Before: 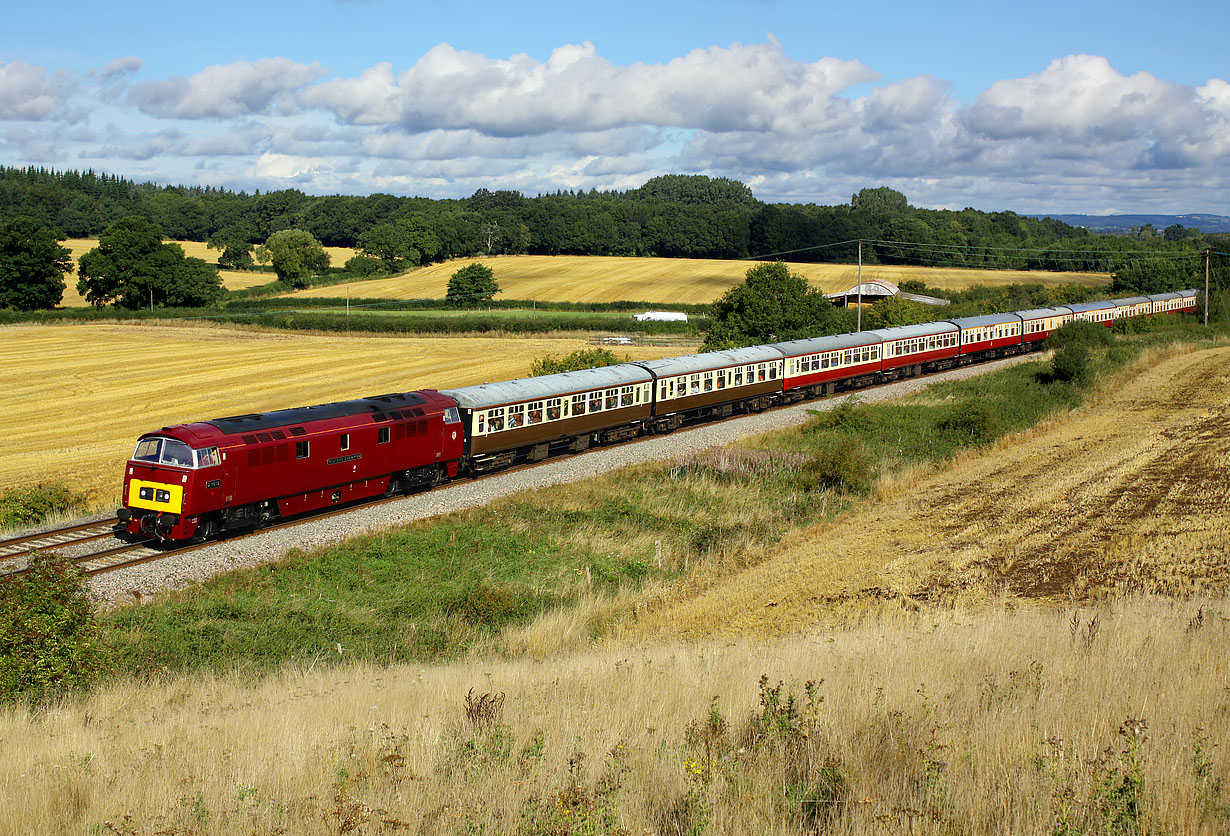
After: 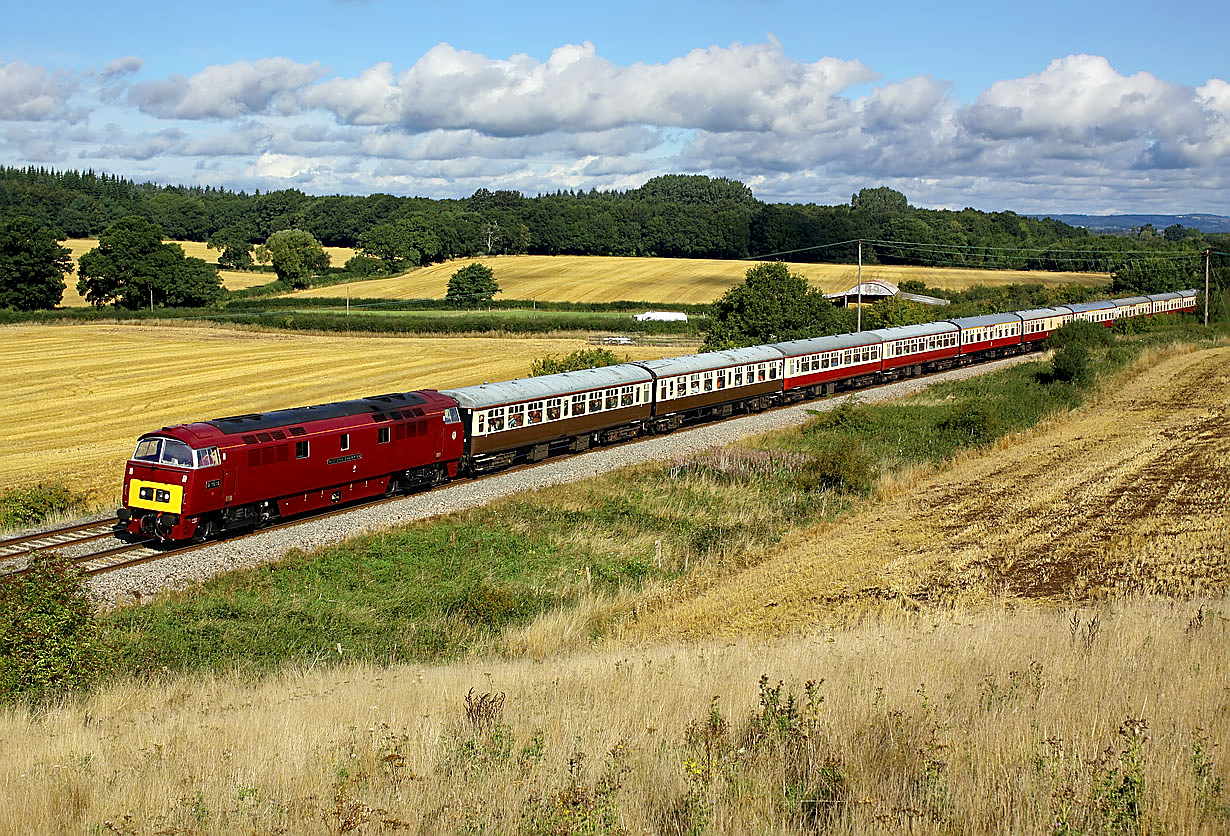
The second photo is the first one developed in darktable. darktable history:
sharpen: on, module defaults
local contrast: mode bilateral grid, contrast 20, coarseness 50, detail 120%, midtone range 0.2
